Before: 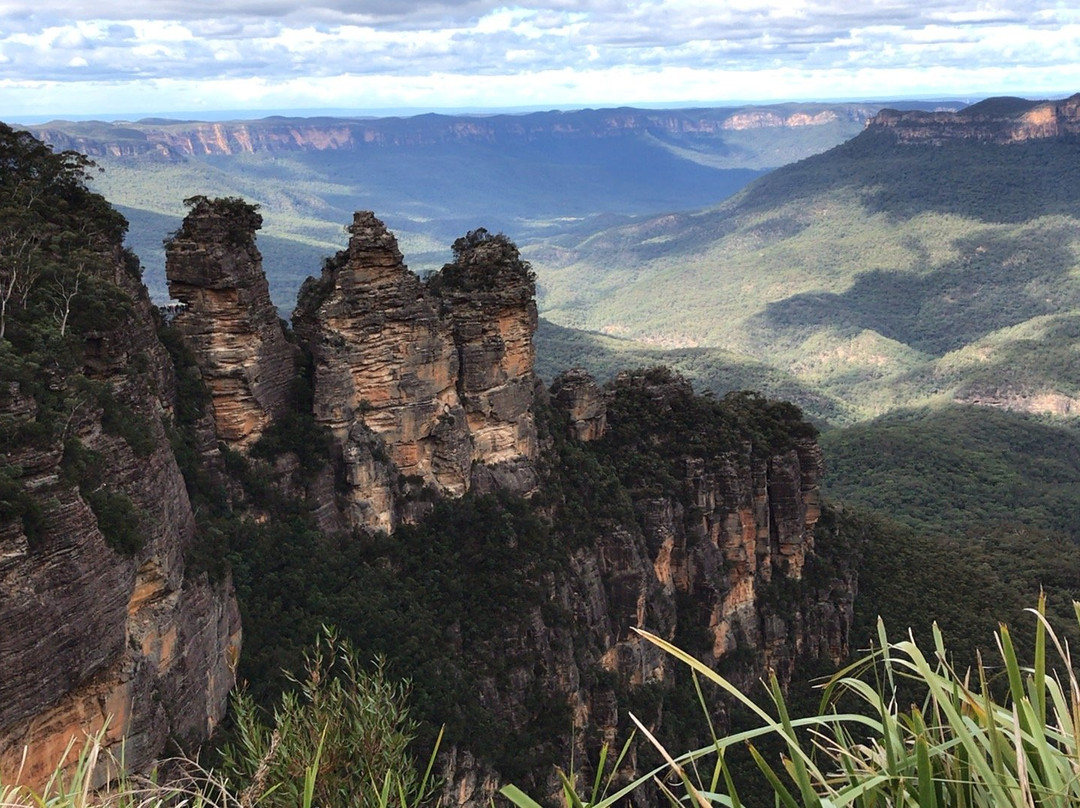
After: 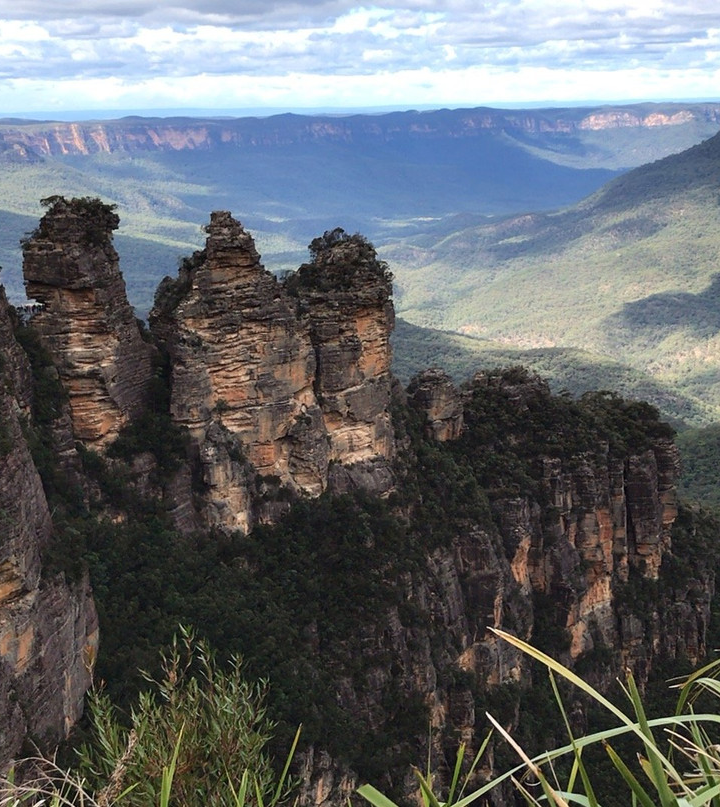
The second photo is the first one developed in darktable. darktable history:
crop and rotate: left 13.424%, right 19.877%
